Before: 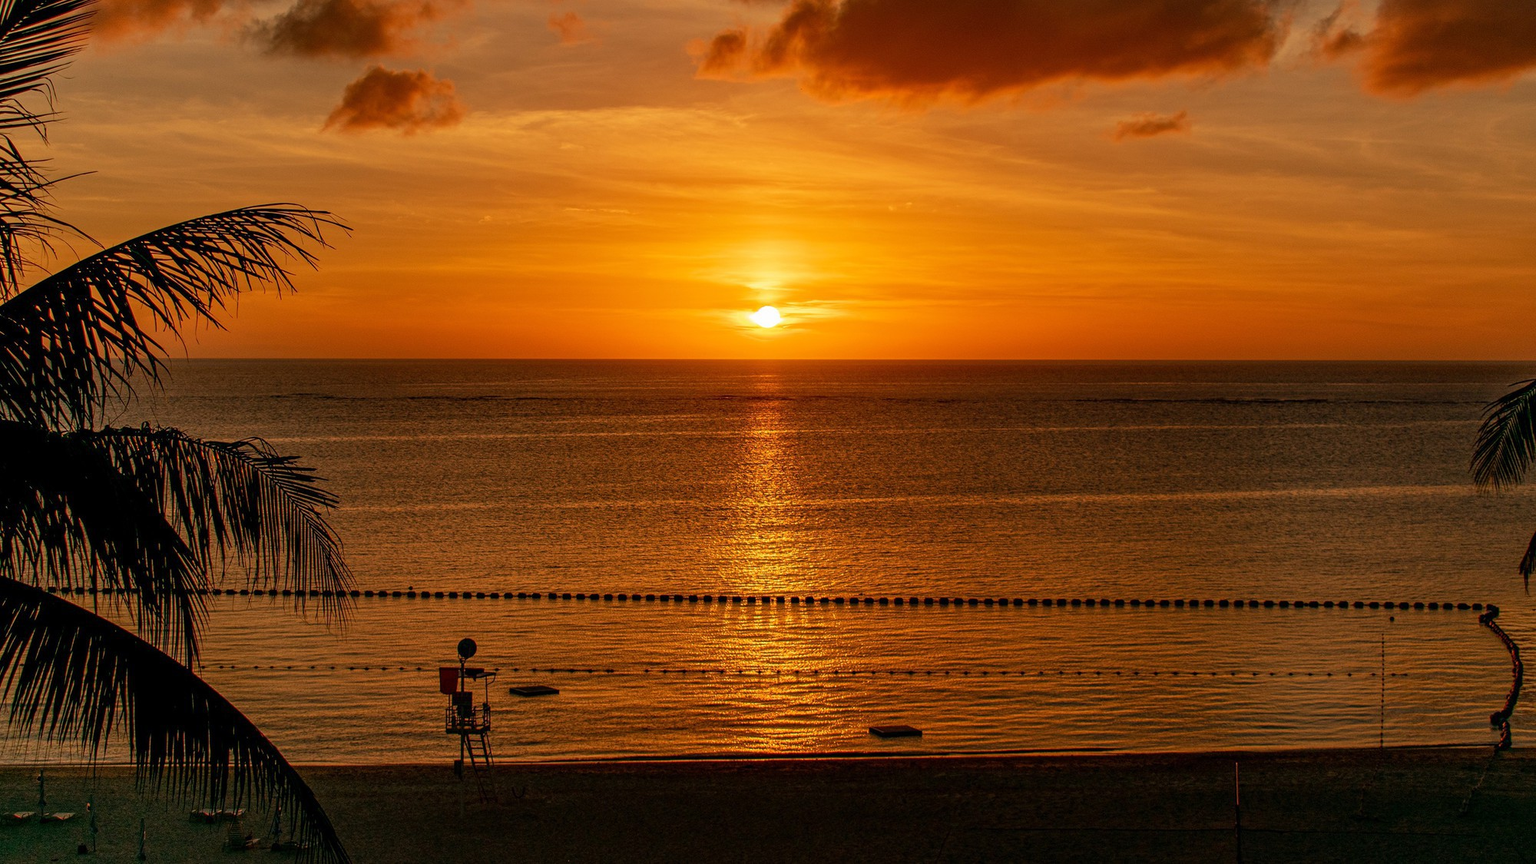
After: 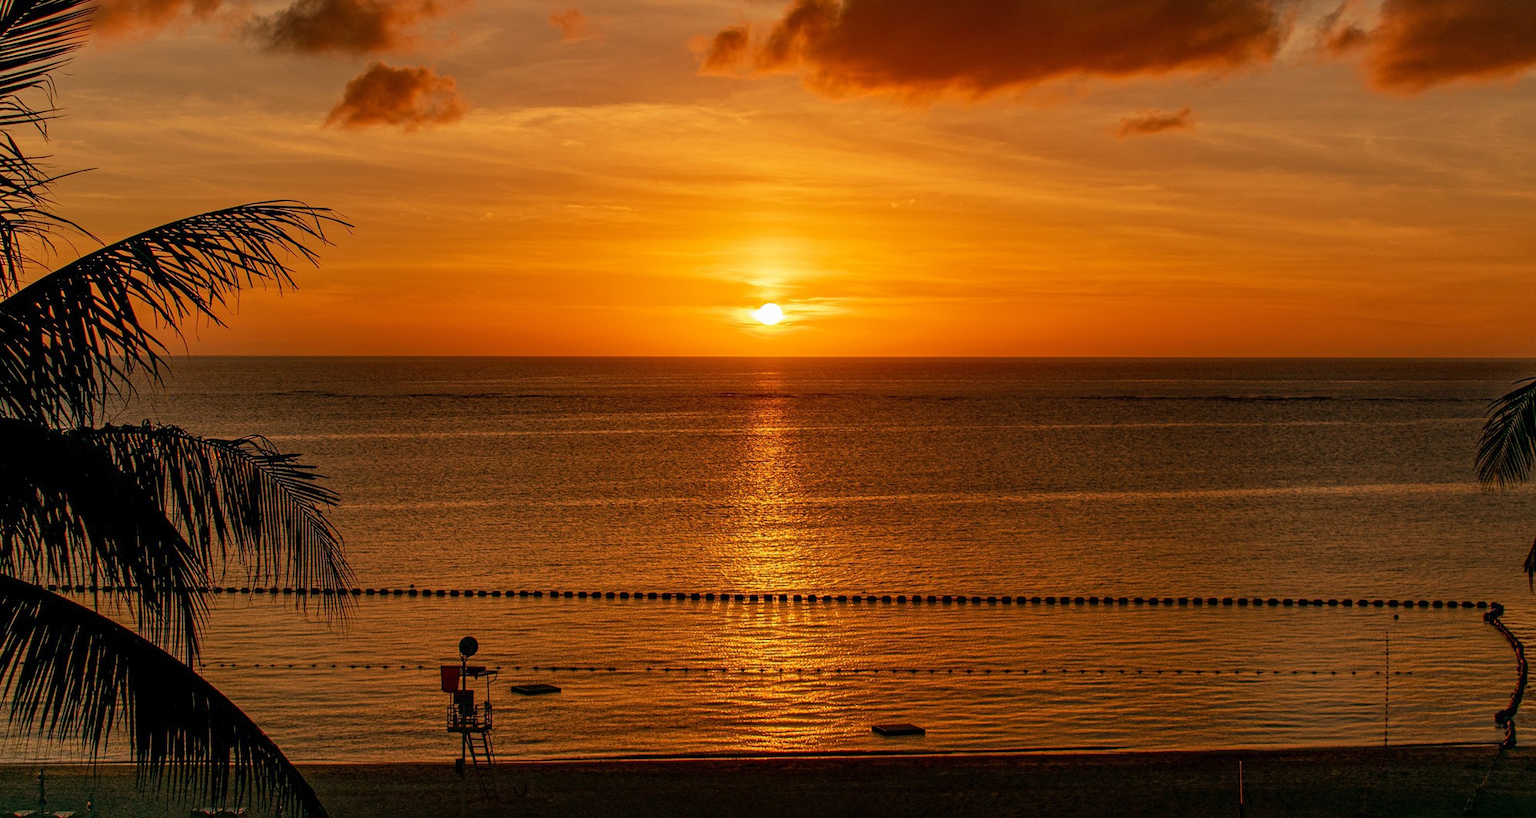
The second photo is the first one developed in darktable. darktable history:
crop: top 0.465%, right 0.262%, bottom 5.045%
